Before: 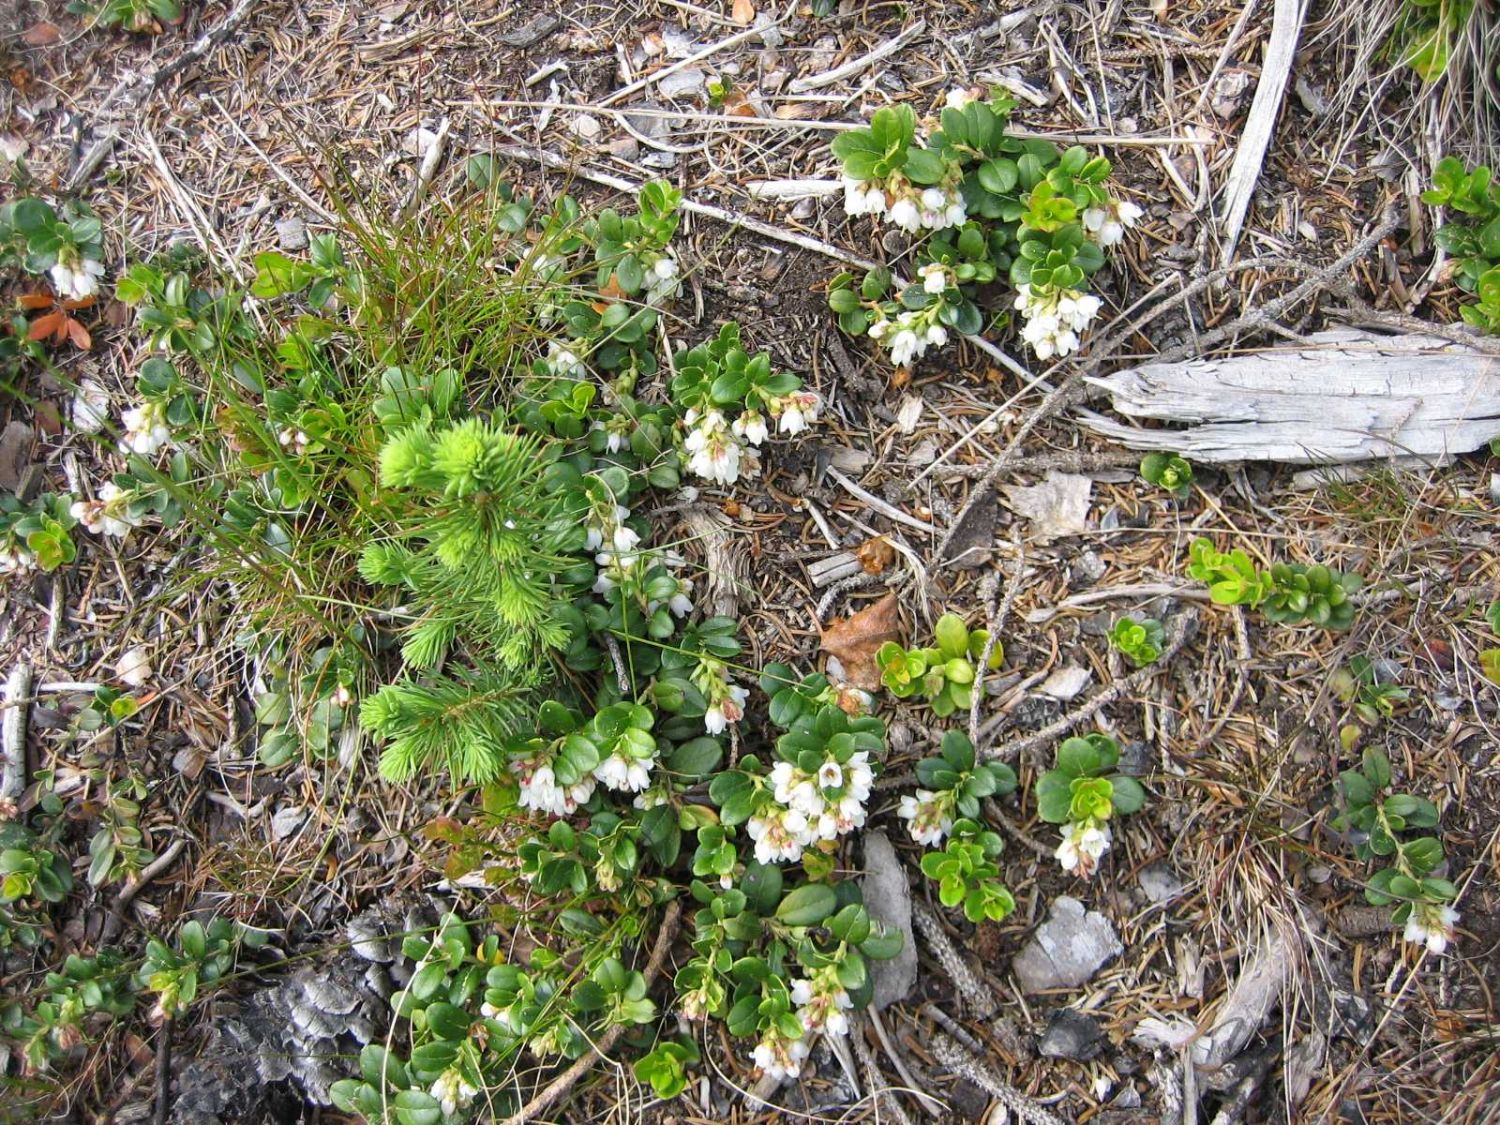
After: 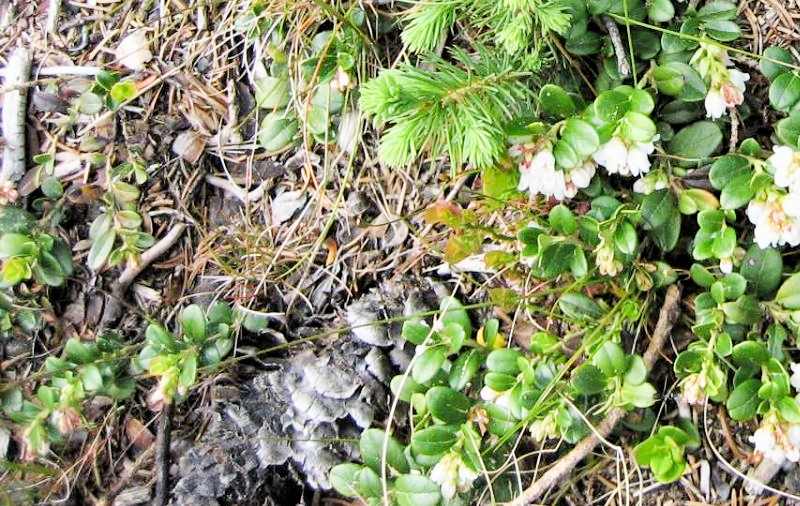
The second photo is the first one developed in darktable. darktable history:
exposure: black level correction 0, exposure 1.2 EV, compensate exposure bias true, compensate highlight preservation false
crop and rotate: top 54.778%, right 46.61%, bottom 0.159%
filmic rgb: black relative exposure -5 EV, hardness 2.88, contrast 1.2, highlights saturation mix -30%
shadows and highlights: soften with gaussian
